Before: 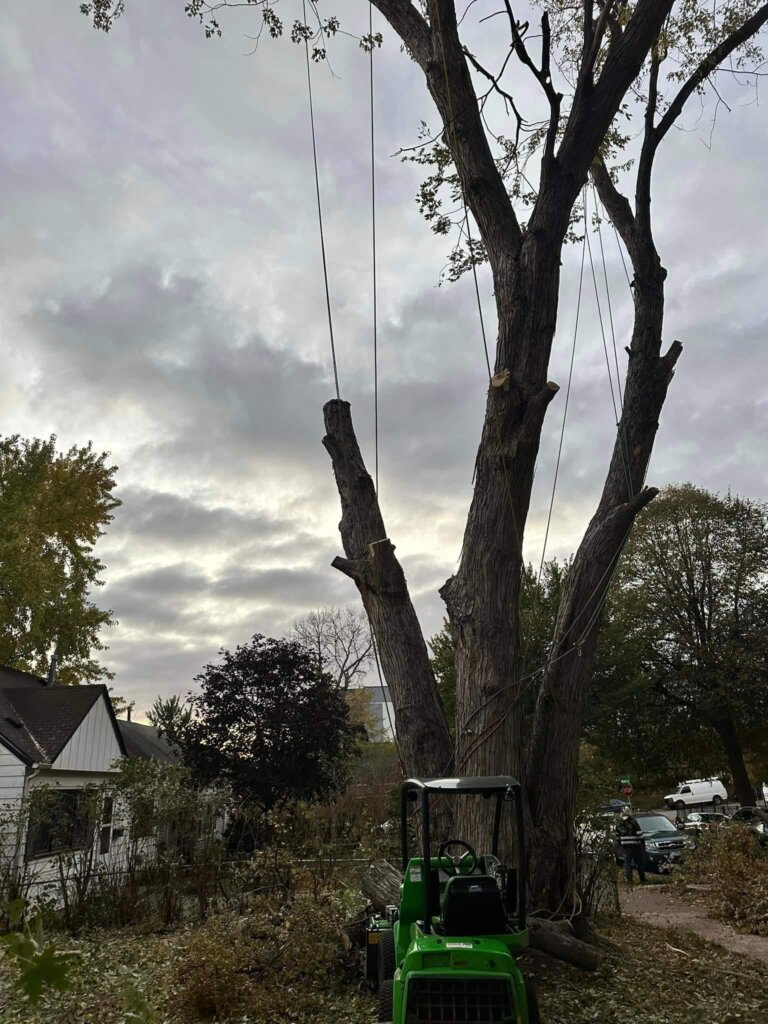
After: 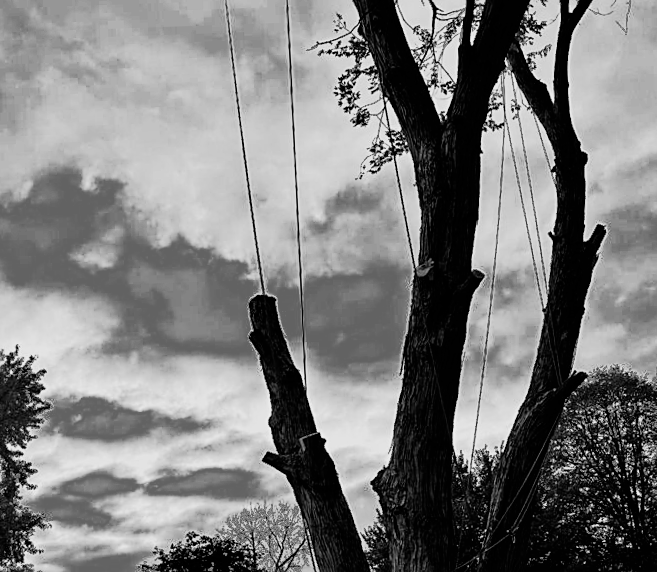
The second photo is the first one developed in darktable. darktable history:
color balance: on, module defaults
filmic rgb: black relative exposure -5 EV, hardness 2.88, contrast 1.3, highlights saturation mix -30%
rotate and perspective: rotation -2°, crop left 0.022, crop right 0.978, crop top 0.049, crop bottom 0.951
color correction: saturation 1.32
sharpen: on, module defaults
fill light: exposure -0.73 EV, center 0.69, width 2.2
monochrome: on, module defaults
crop and rotate: left 9.345%, top 7.22%, right 4.982%, bottom 32.331%
